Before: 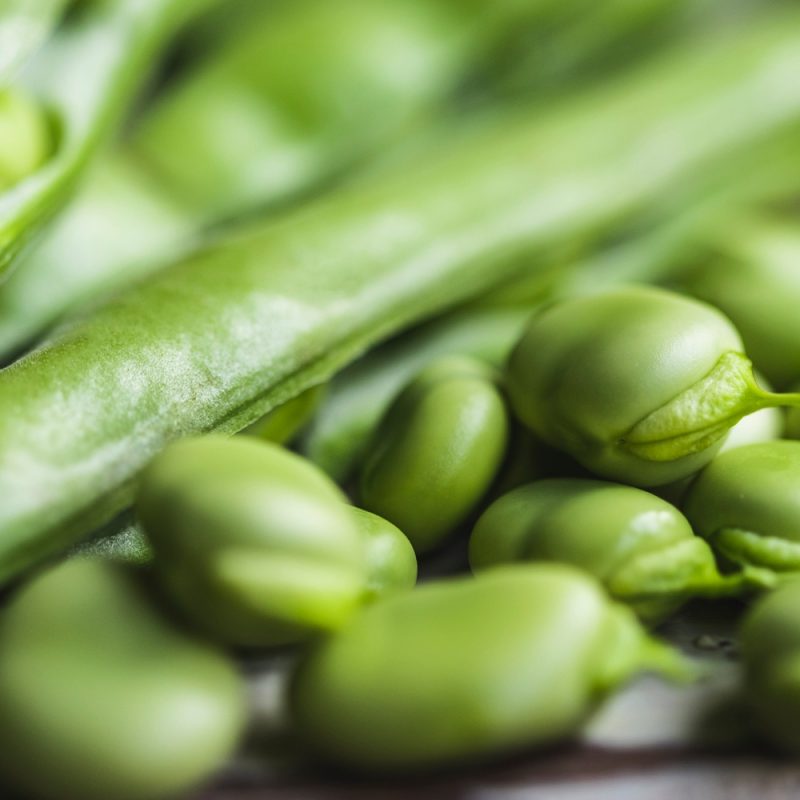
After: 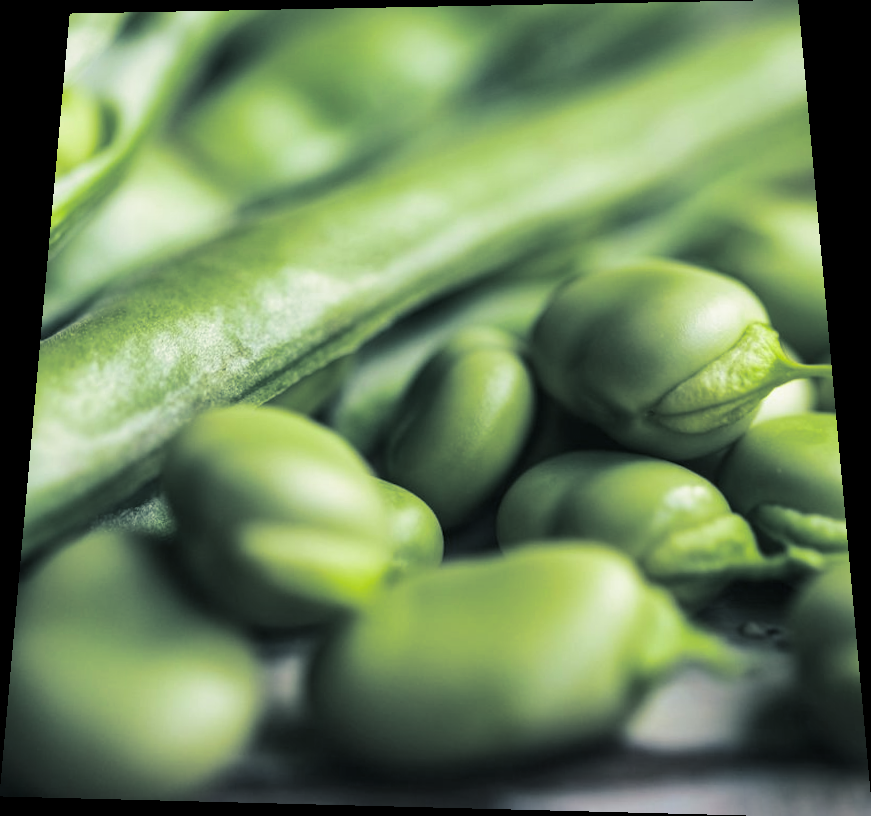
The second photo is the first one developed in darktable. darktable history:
rotate and perspective: rotation 0.128°, lens shift (vertical) -0.181, lens shift (horizontal) -0.044, shear 0.001, automatic cropping off
split-toning: shadows › hue 205.2°, shadows › saturation 0.29, highlights › hue 50.4°, highlights › saturation 0.38, balance -49.9
local contrast: mode bilateral grid, contrast 20, coarseness 50, detail 120%, midtone range 0.2
